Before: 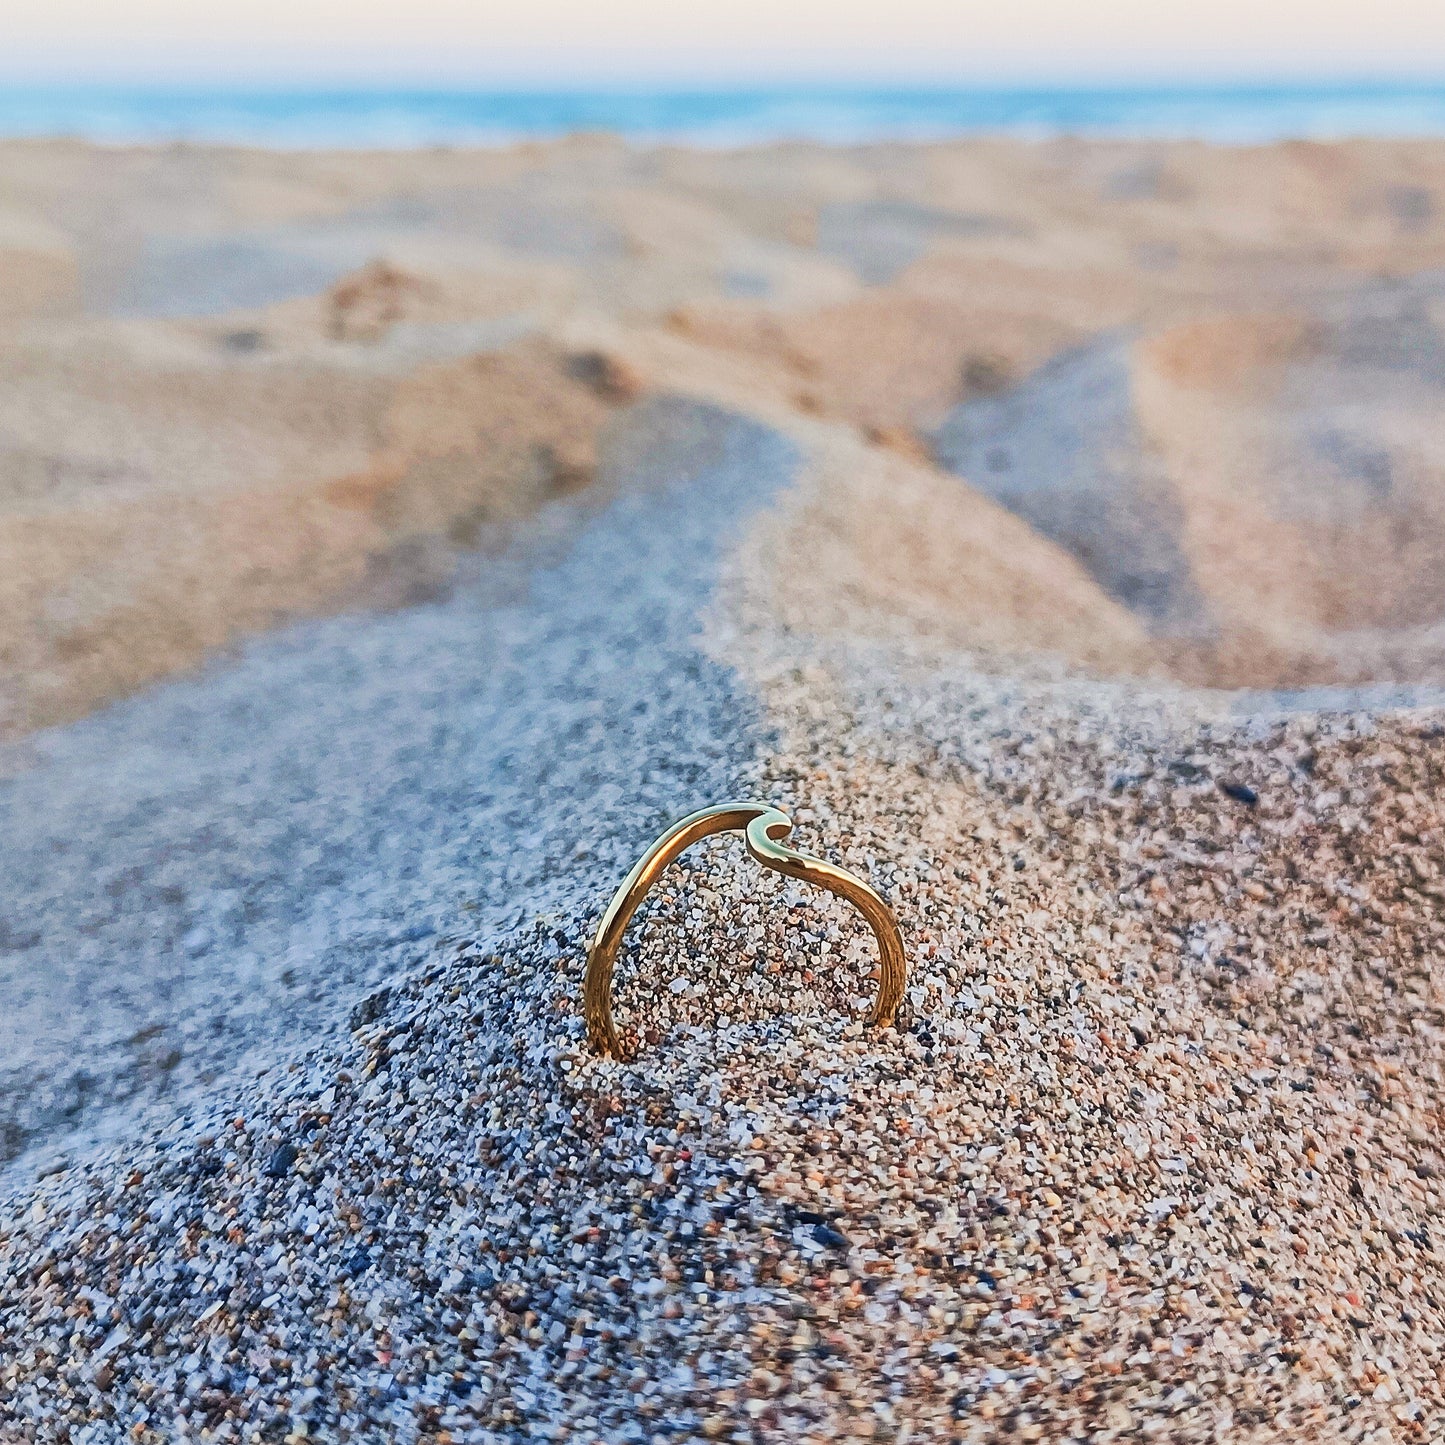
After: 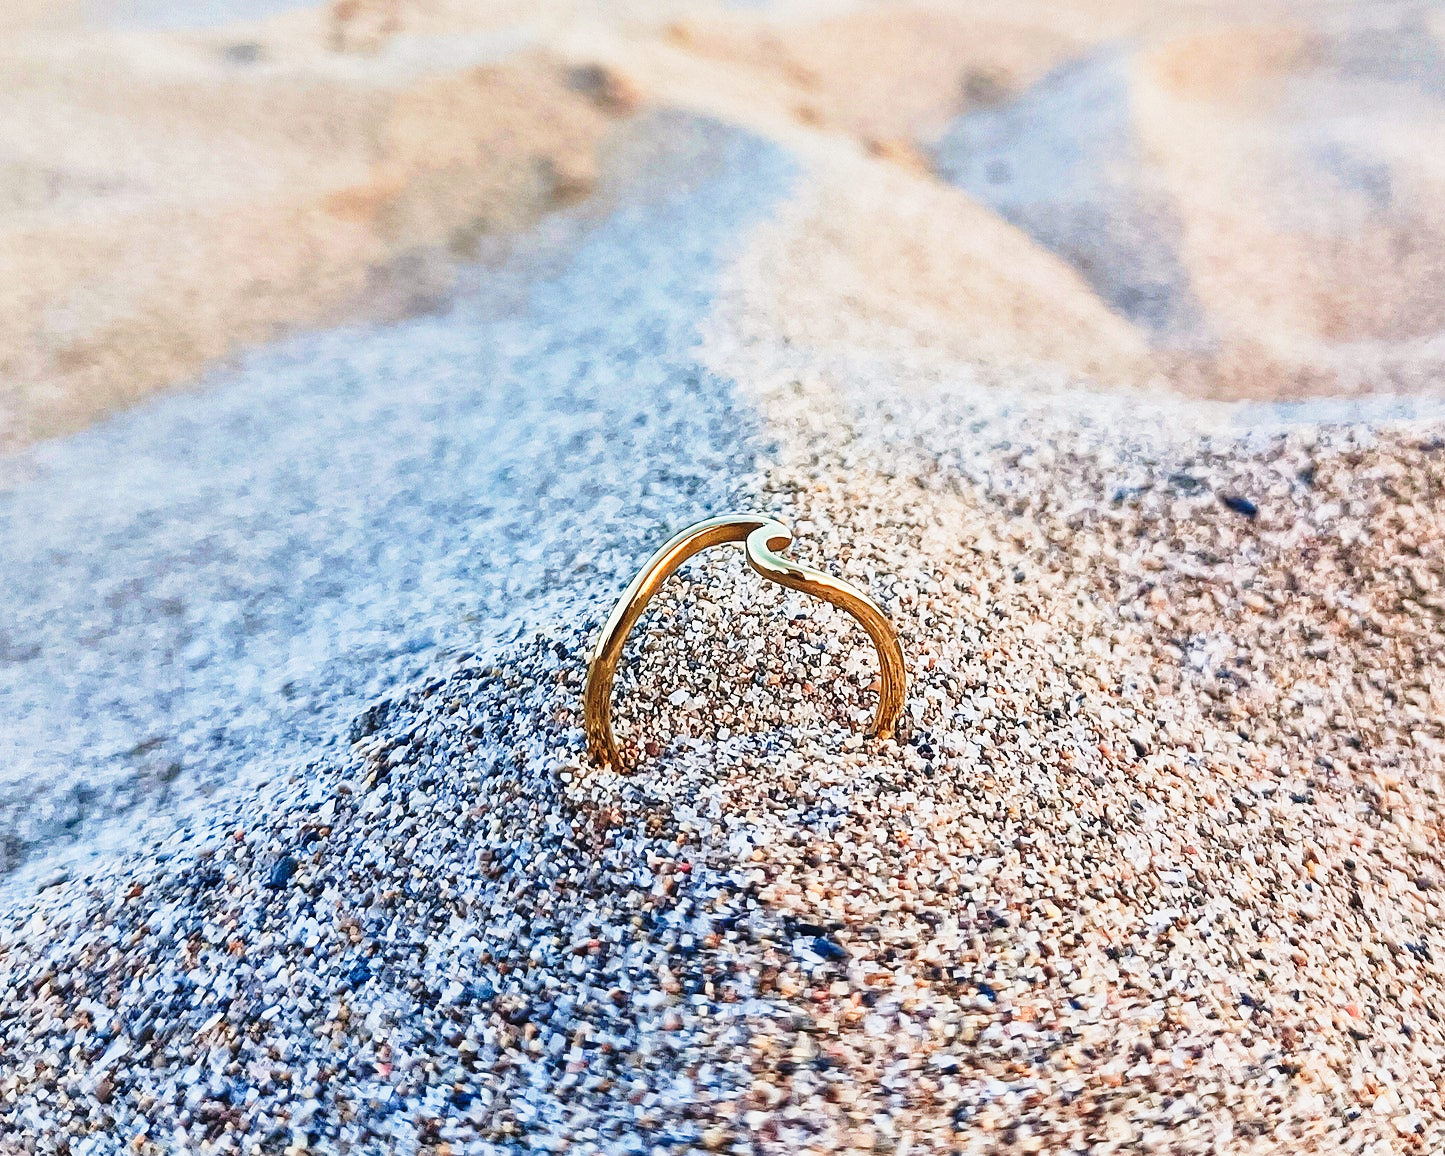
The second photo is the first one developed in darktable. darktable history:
crop and rotate: top 19.998%
base curve: curves: ch0 [(0, 0) (0.028, 0.03) (0.121, 0.232) (0.46, 0.748) (0.859, 0.968) (1, 1)], preserve colors none
